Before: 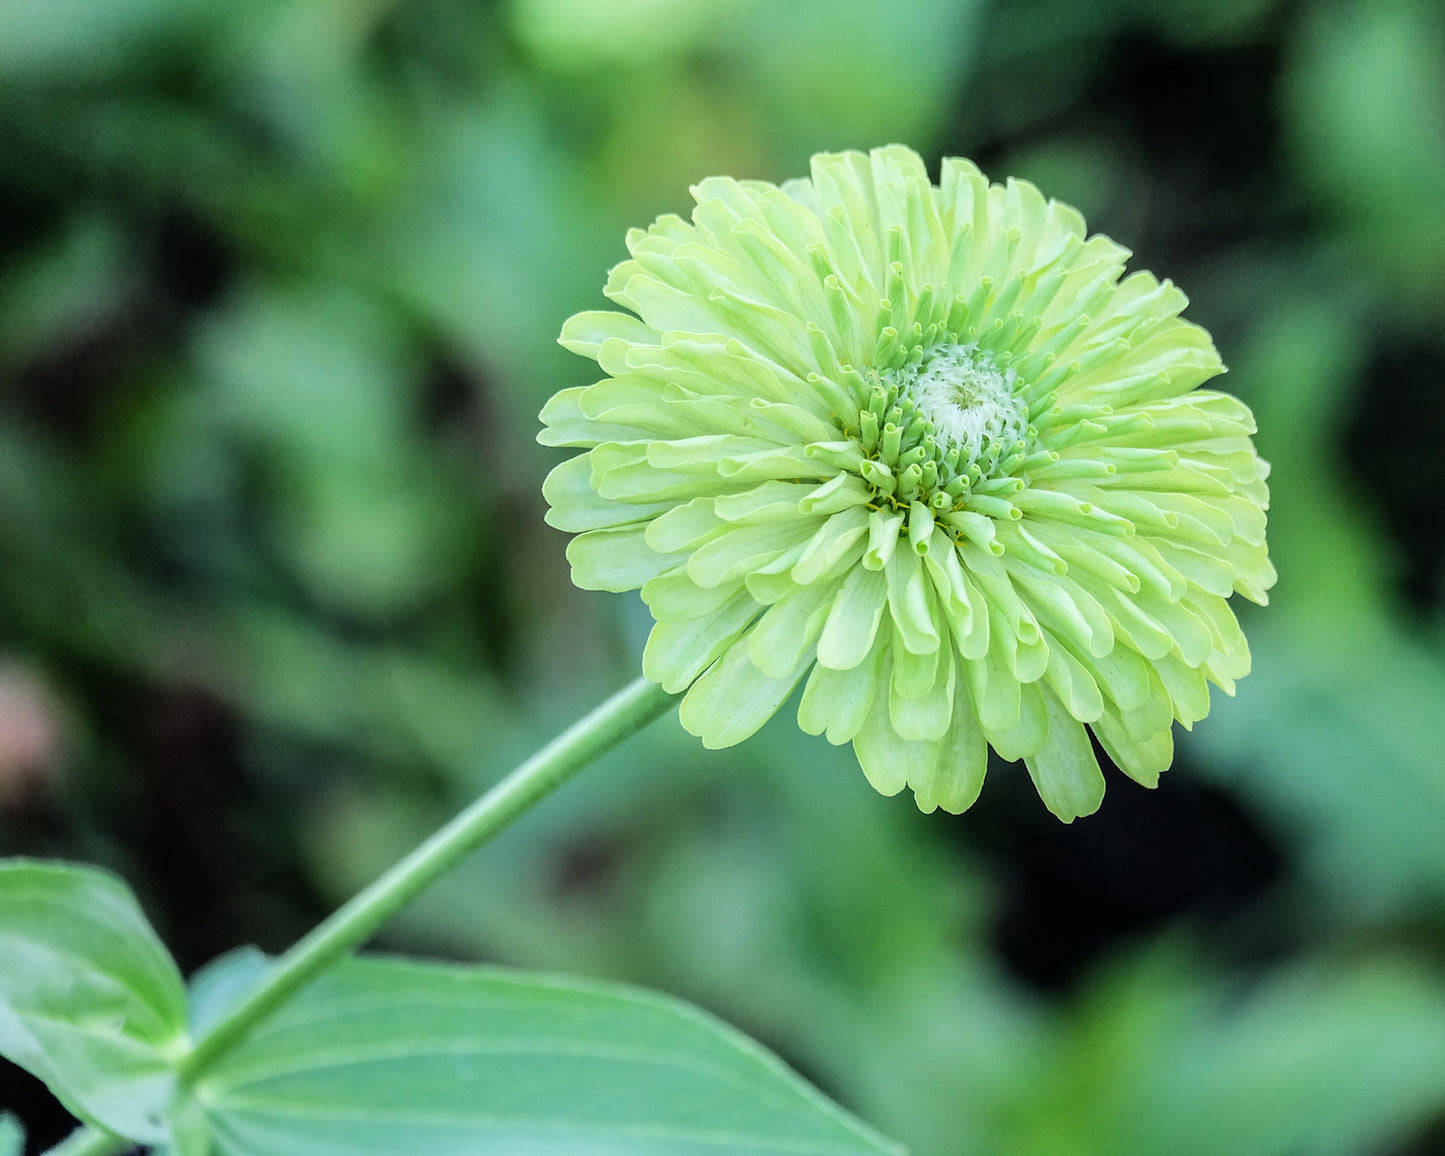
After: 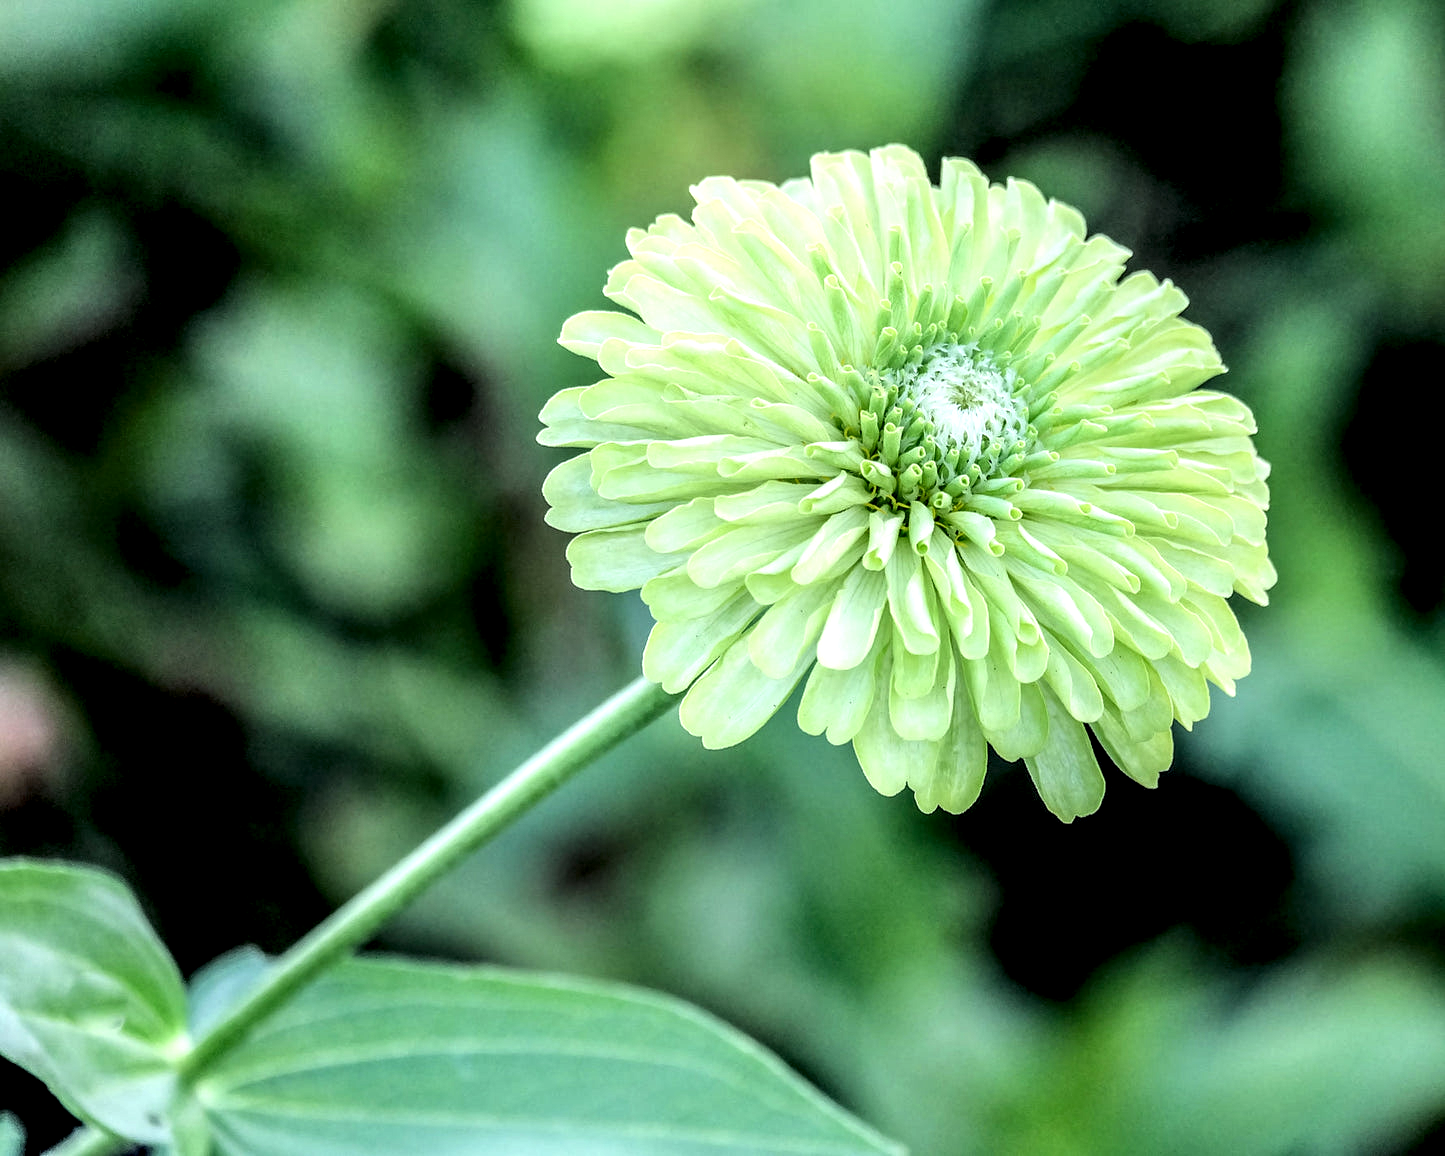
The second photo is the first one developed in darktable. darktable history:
local contrast: highlights 80%, shadows 57%, detail 175%, midtone range 0.604
